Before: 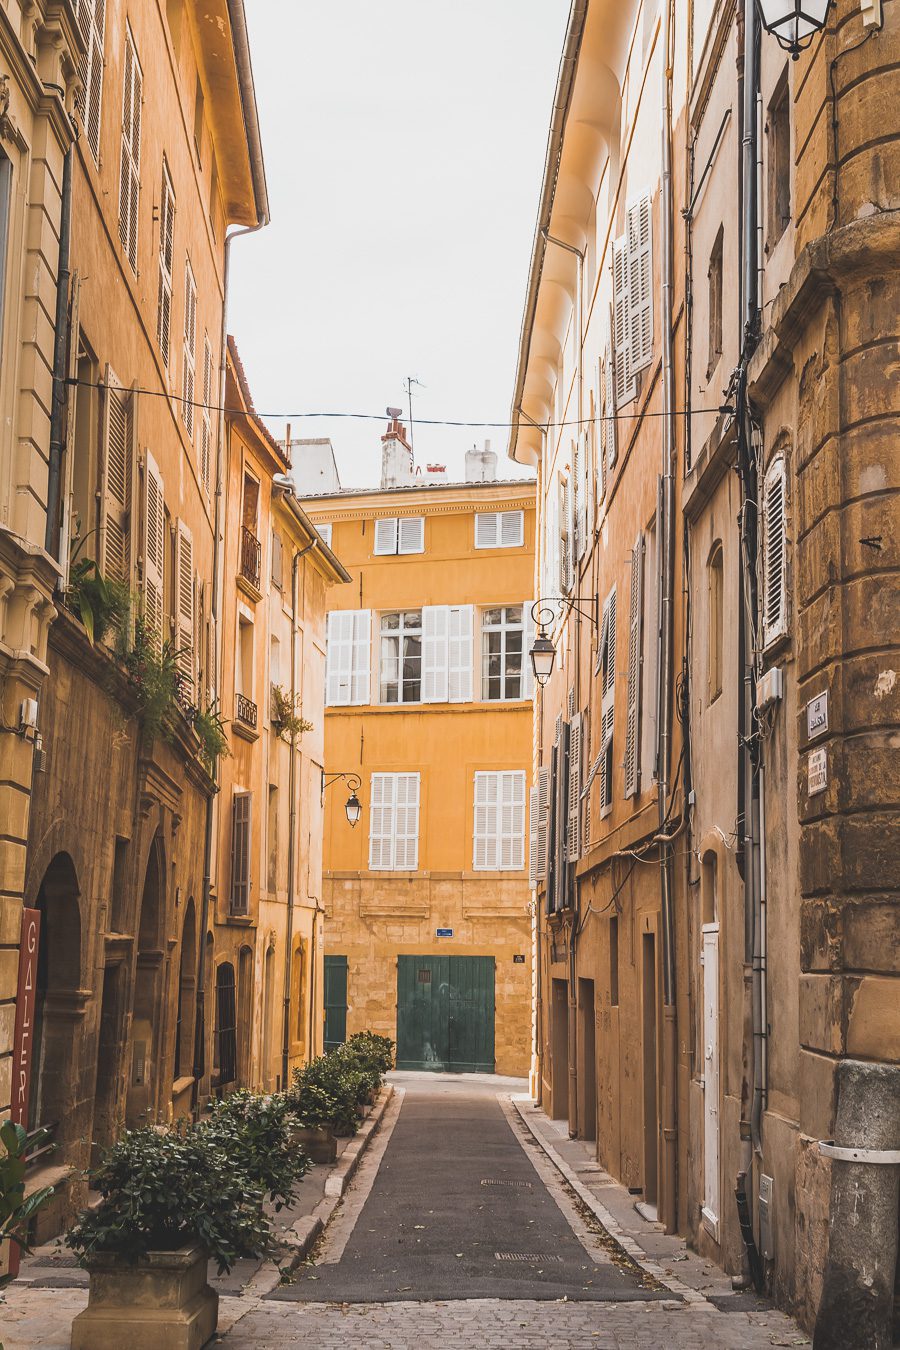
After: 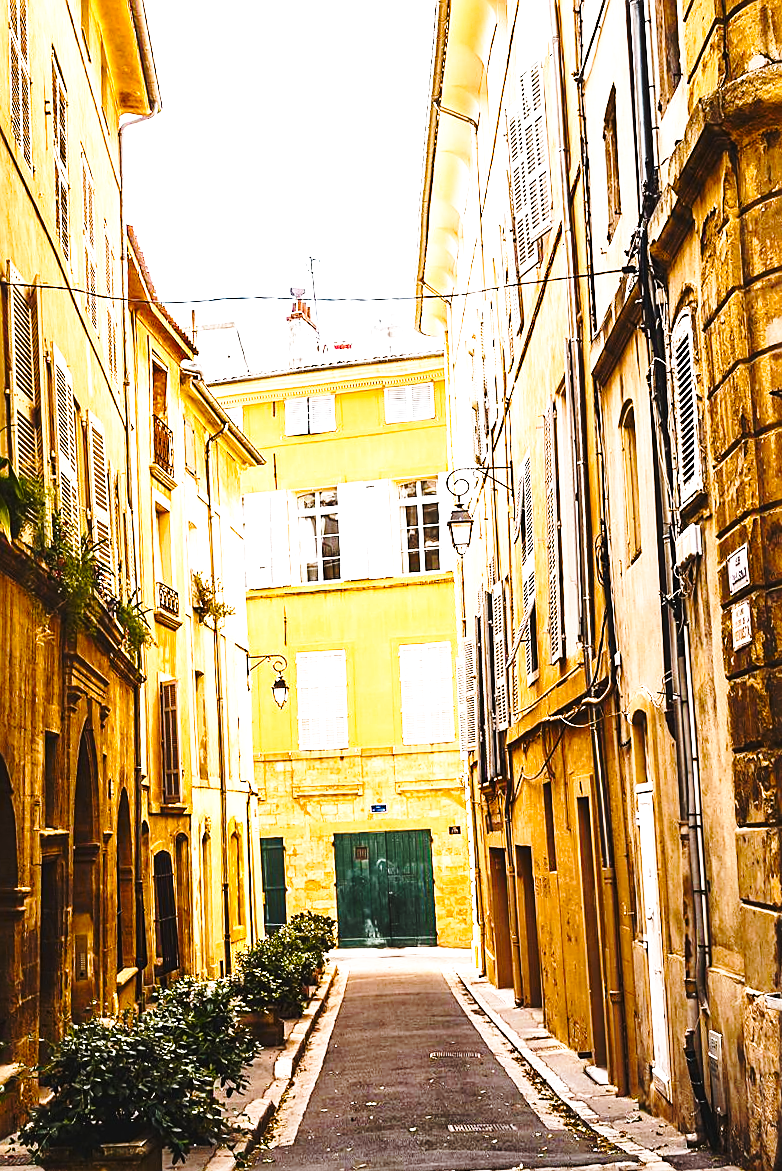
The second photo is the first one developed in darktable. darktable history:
sharpen: on, module defaults
color balance rgb: linear chroma grading › shadows 31.857%, linear chroma grading › global chroma -1.72%, linear chroma grading › mid-tones 4.417%, perceptual saturation grading › global saturation 24.166%, perceptual saturation grading › highlights -23.311%, perceptual saturation grading › mid-tones 24.379%, perceptual saturation grading › shadows 40.546%, global vibrance 25.039%, contrast 19.523%
crop and rotate: angle 3.4°, left 5.514%, top 5.681%
tone equalizer: -8 EV -0.787 EV, -7 EV -0.72 EV, -6 EV -0.591 EV, -5 EV -0.407 EV, -3 EV 0.396 EV, -2 EV 0.6 EV, -1 EV 0.682 EV, +0 EV 0.763 EV, edges refinement/feathering 500, mask exposure compensation -1.57 EV, preserve details no
base curve: curves: ch0 [(0, 0) (0.036, 0.037) (0.121, 0.228) (0.46, 0.76) (0.859, 0.983) (1, 1)], preserve colors none
color correction: highlights a* 0.077, highlights b* -0.807
